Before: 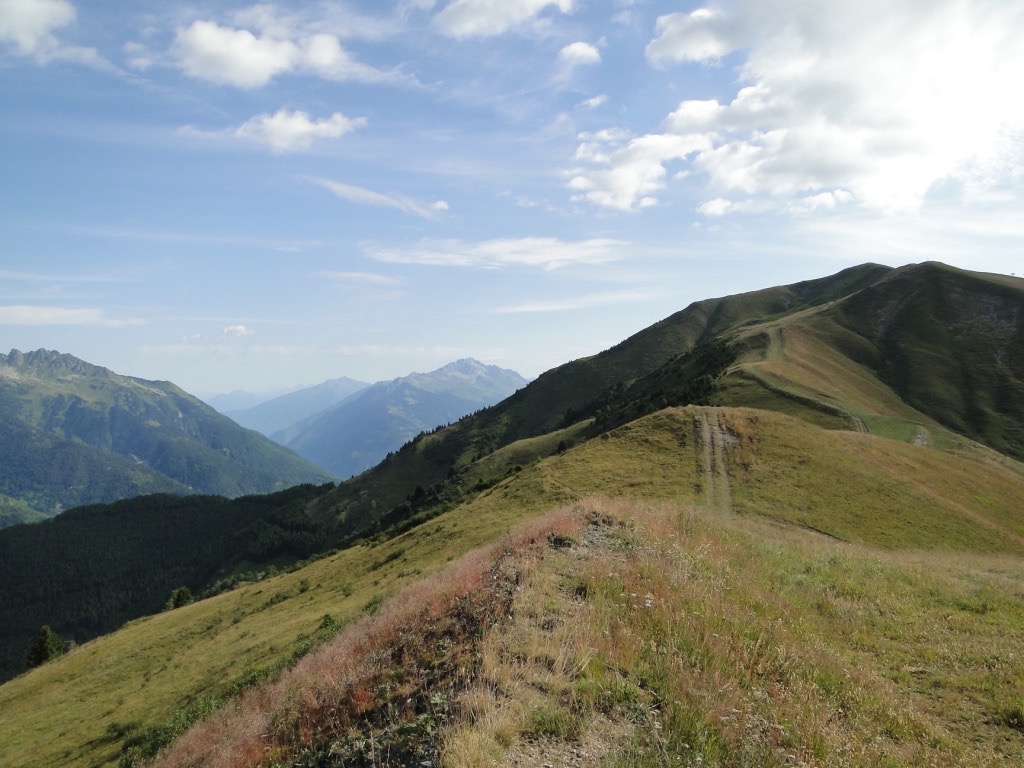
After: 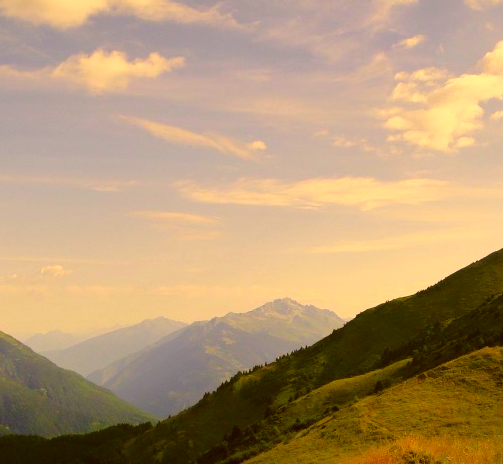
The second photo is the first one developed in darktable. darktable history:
crop: left 17.938%, top 7.854%, right 32.862%, bottom 31.711%
color correction: highlights a* 10.43, highlights b* 30.27, shadows a* 2.62, shadows b* 17.31, saturation 1.73
shadows and highlights: shadows -86.15, highlights -35.59, soften with gaussian
